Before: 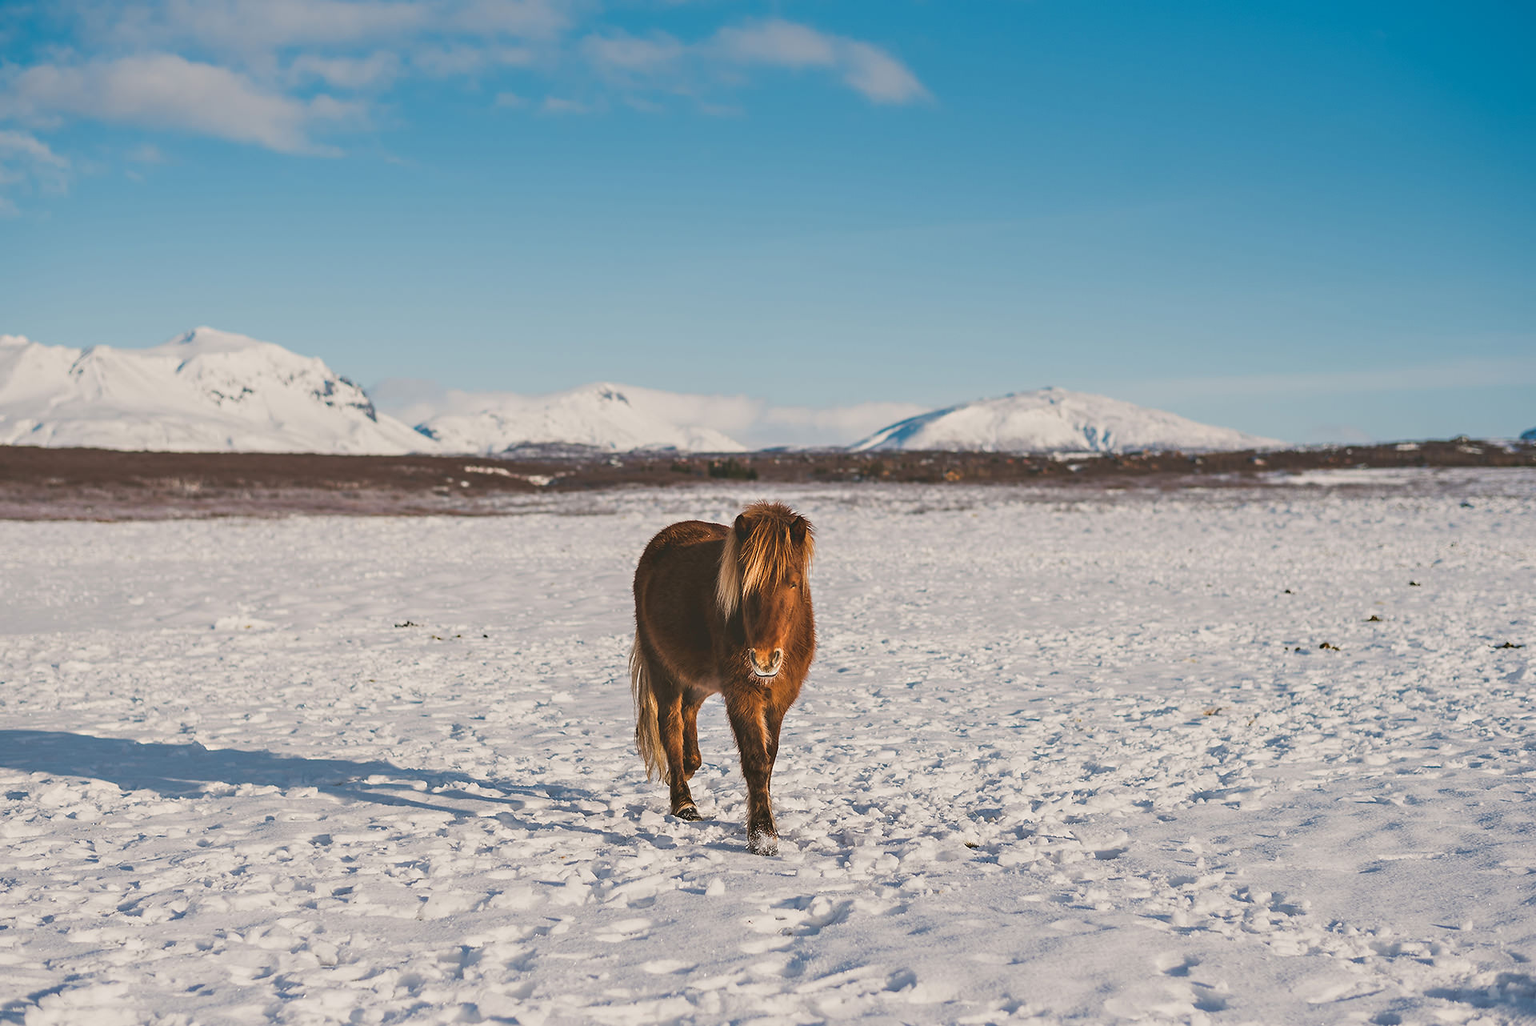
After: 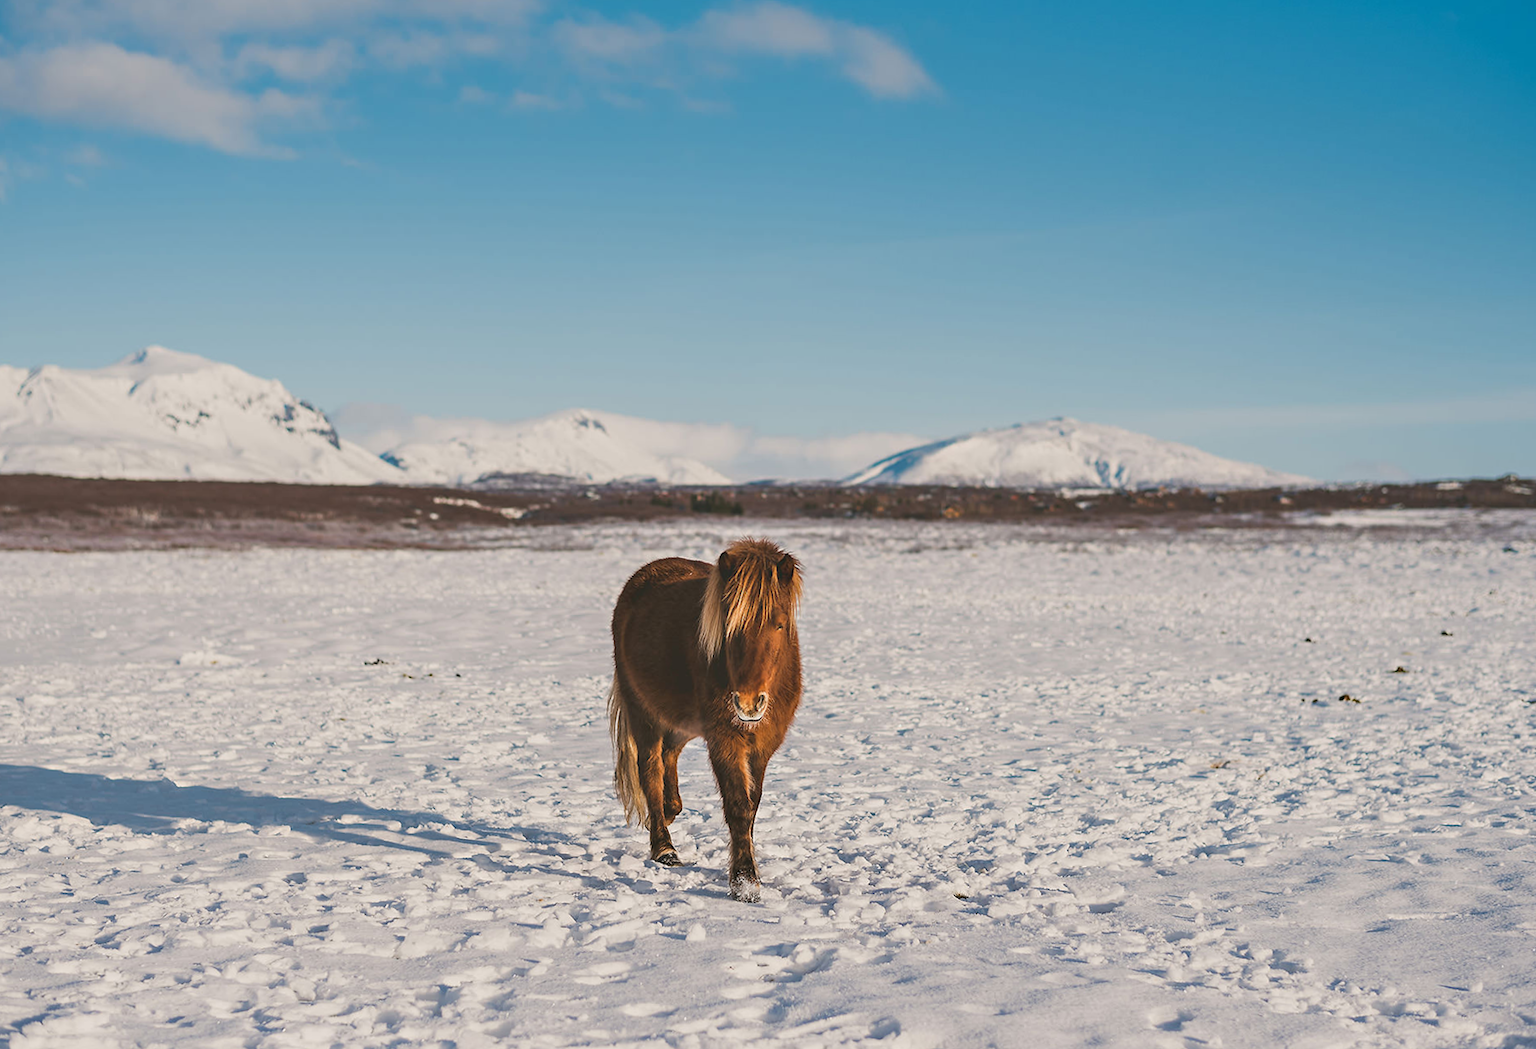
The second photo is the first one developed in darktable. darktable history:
crop and rotate: angle -0.5°
rotate and perspective: rotation 0.074°, lens shift (vertical) 0.096, lens shift (horizontal) -0.041, crop left 0.043, crop right 0.952, crop top 0.024, crop bottom 0.979
